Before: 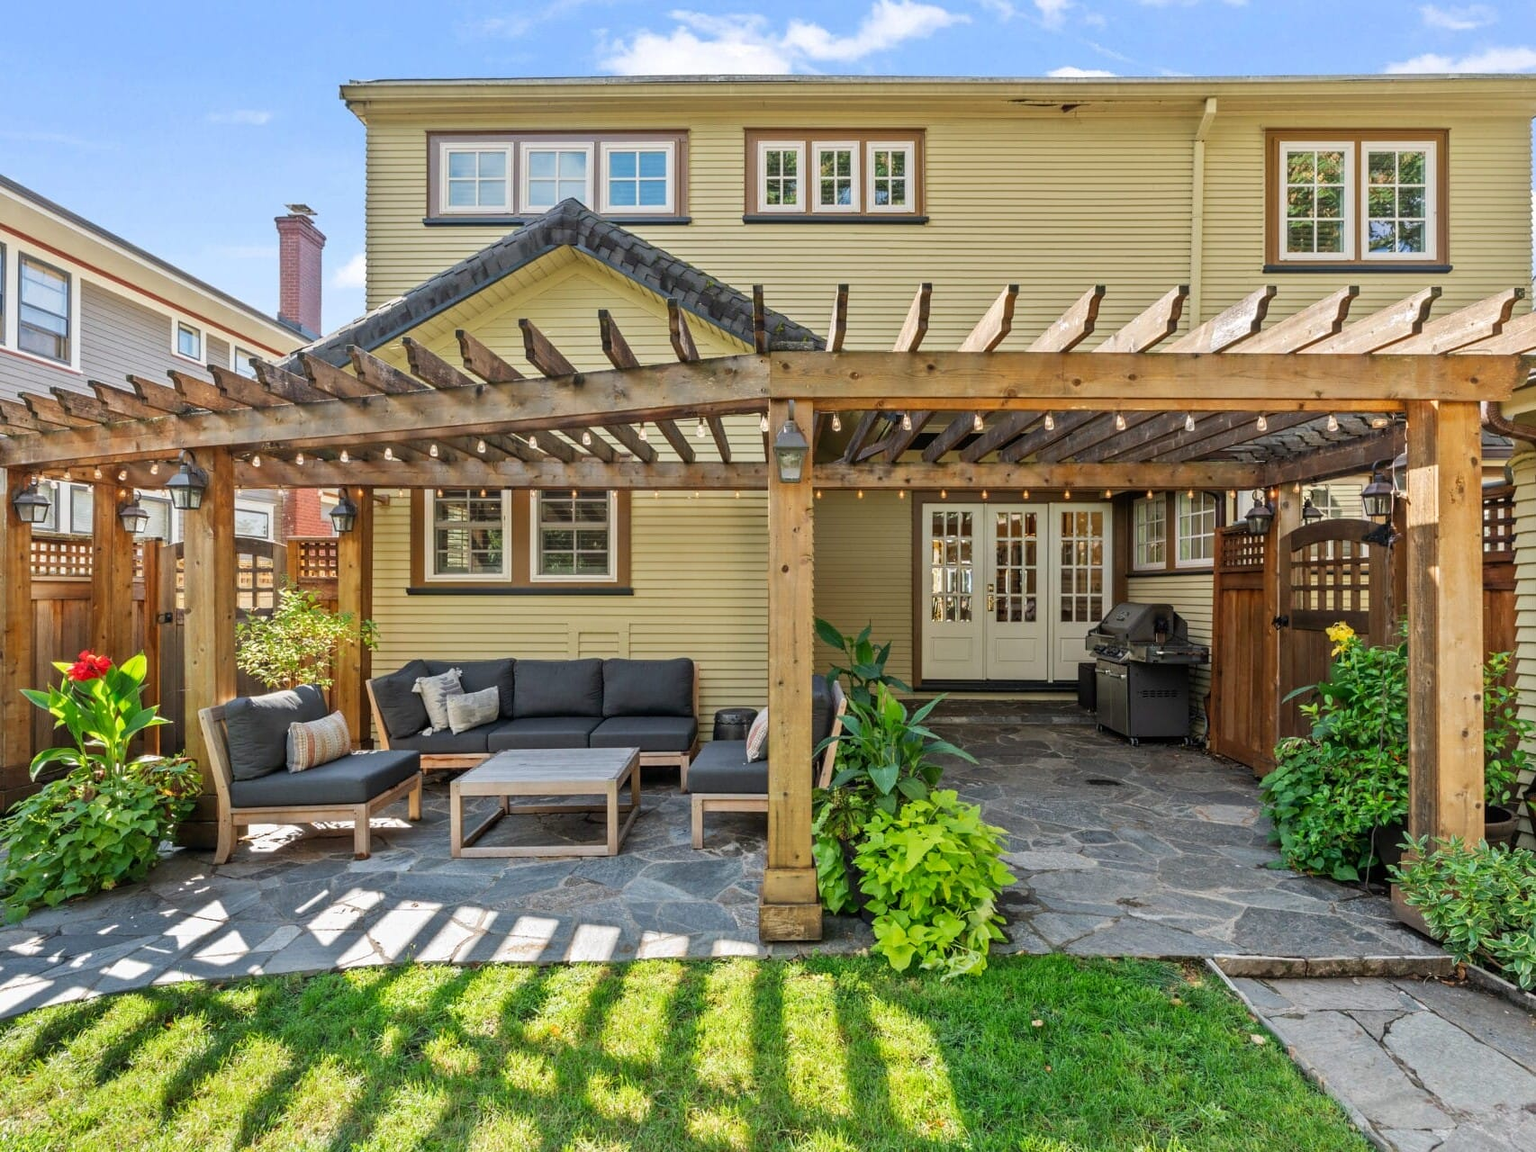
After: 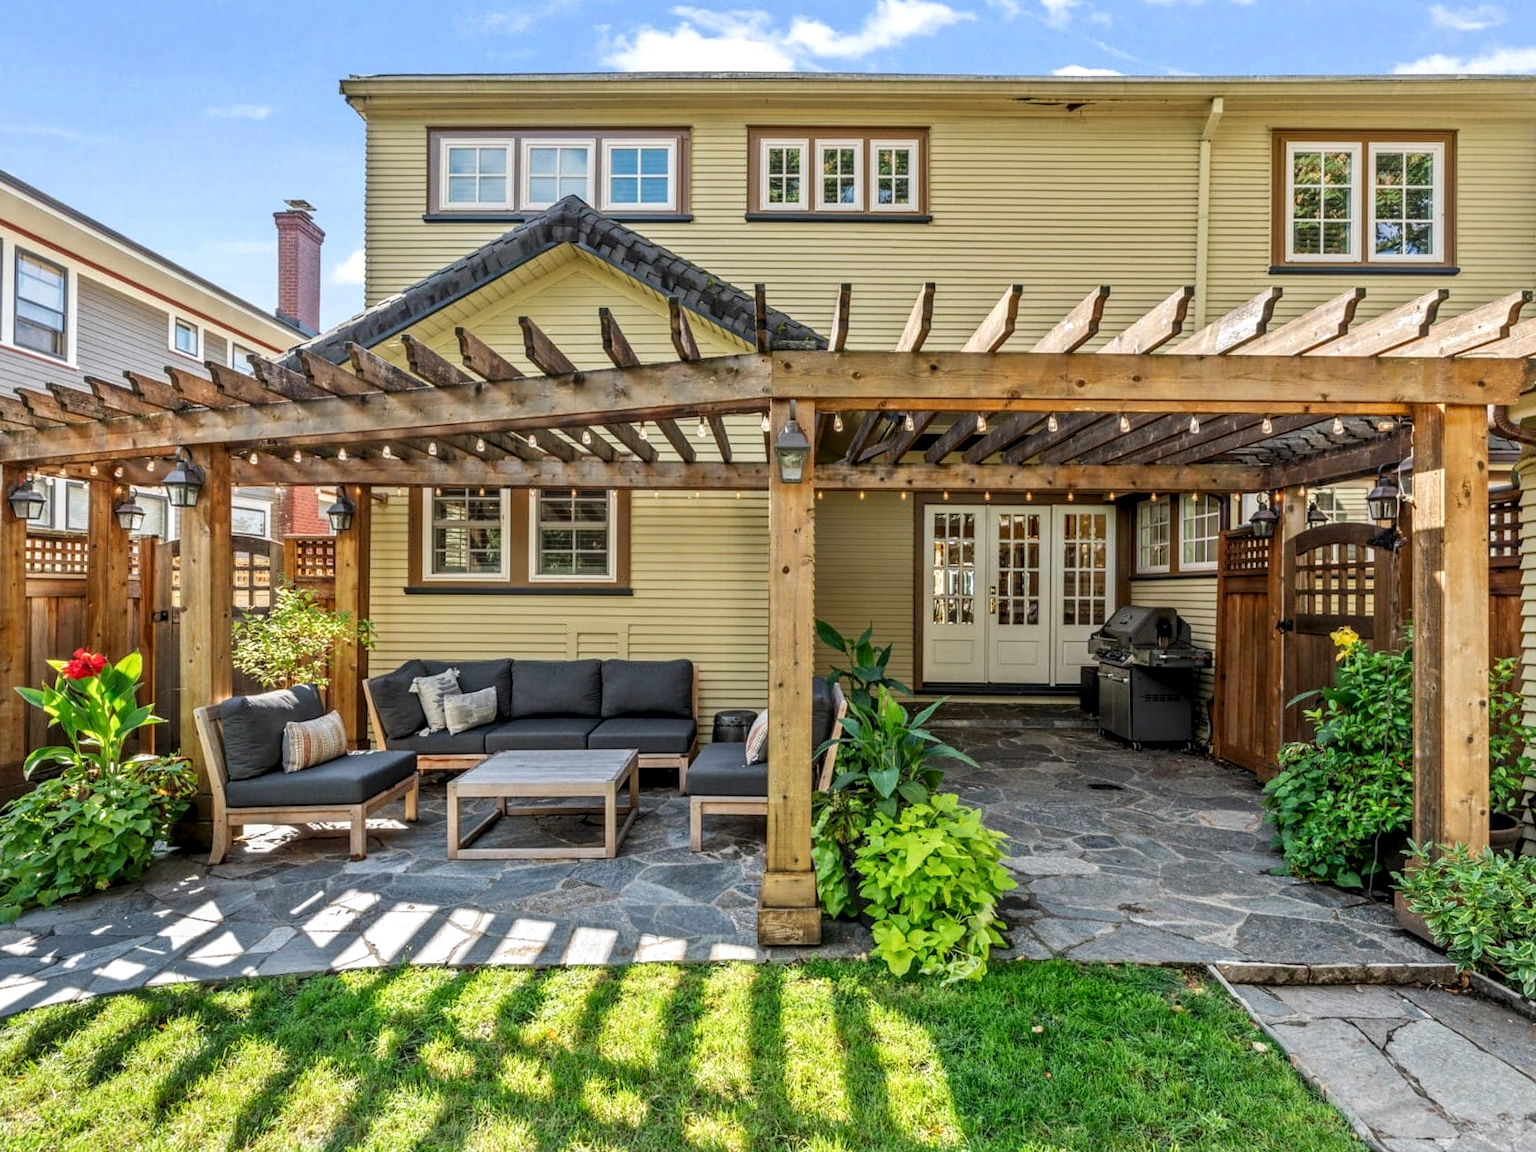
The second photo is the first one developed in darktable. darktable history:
crop and rotate: angle -0.311°
local contrast: highlights 61%, detail 143%, midtone range 0.428
